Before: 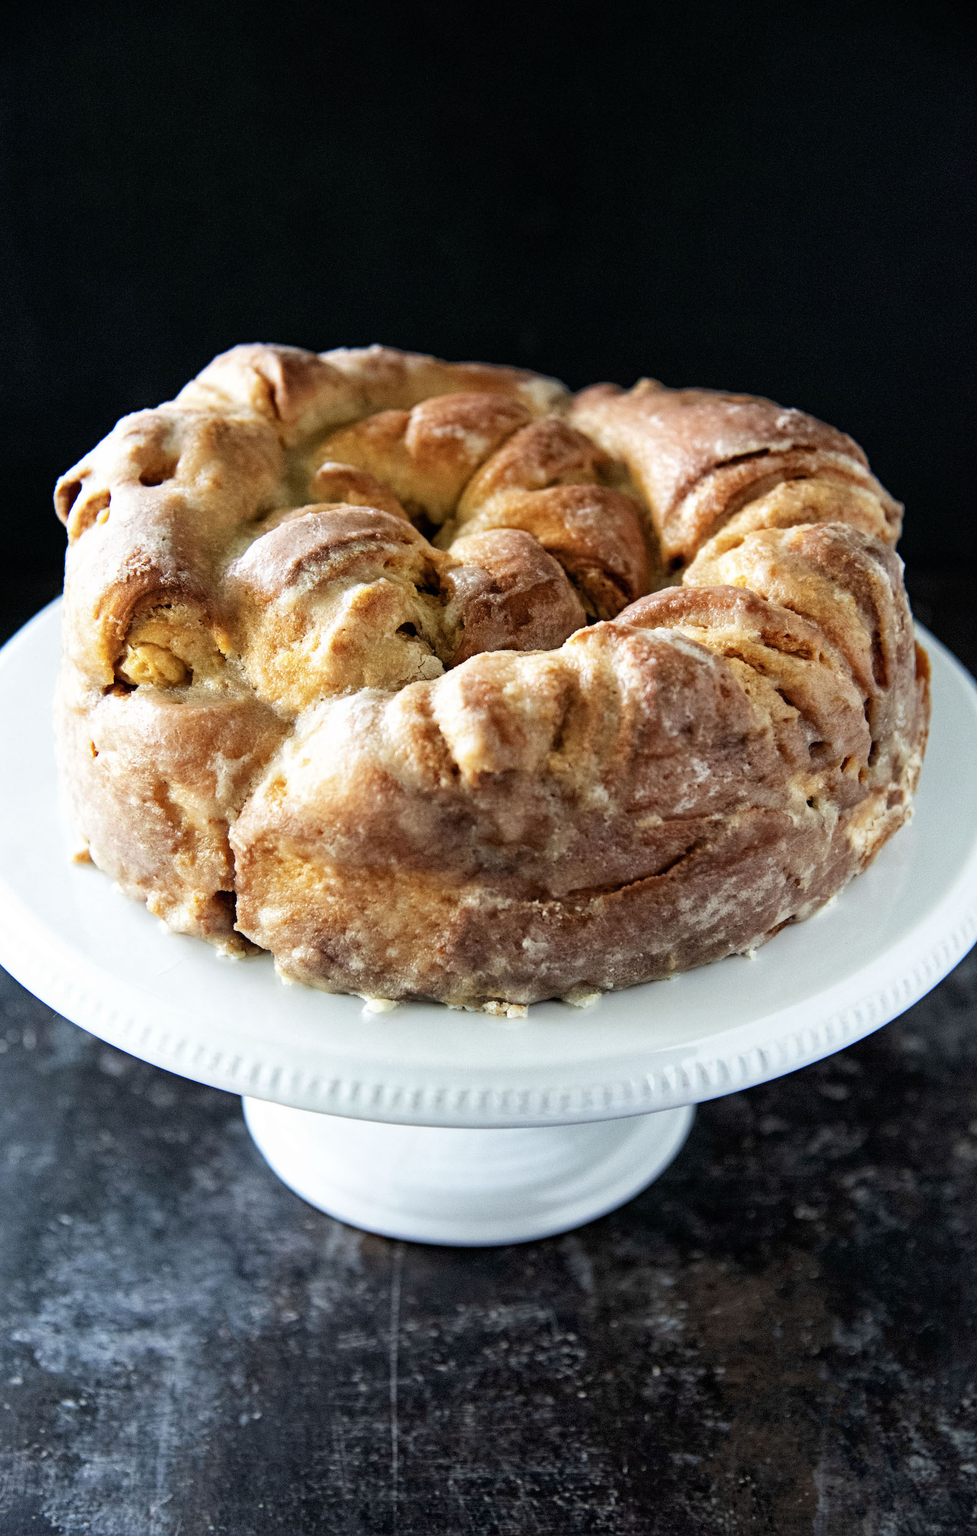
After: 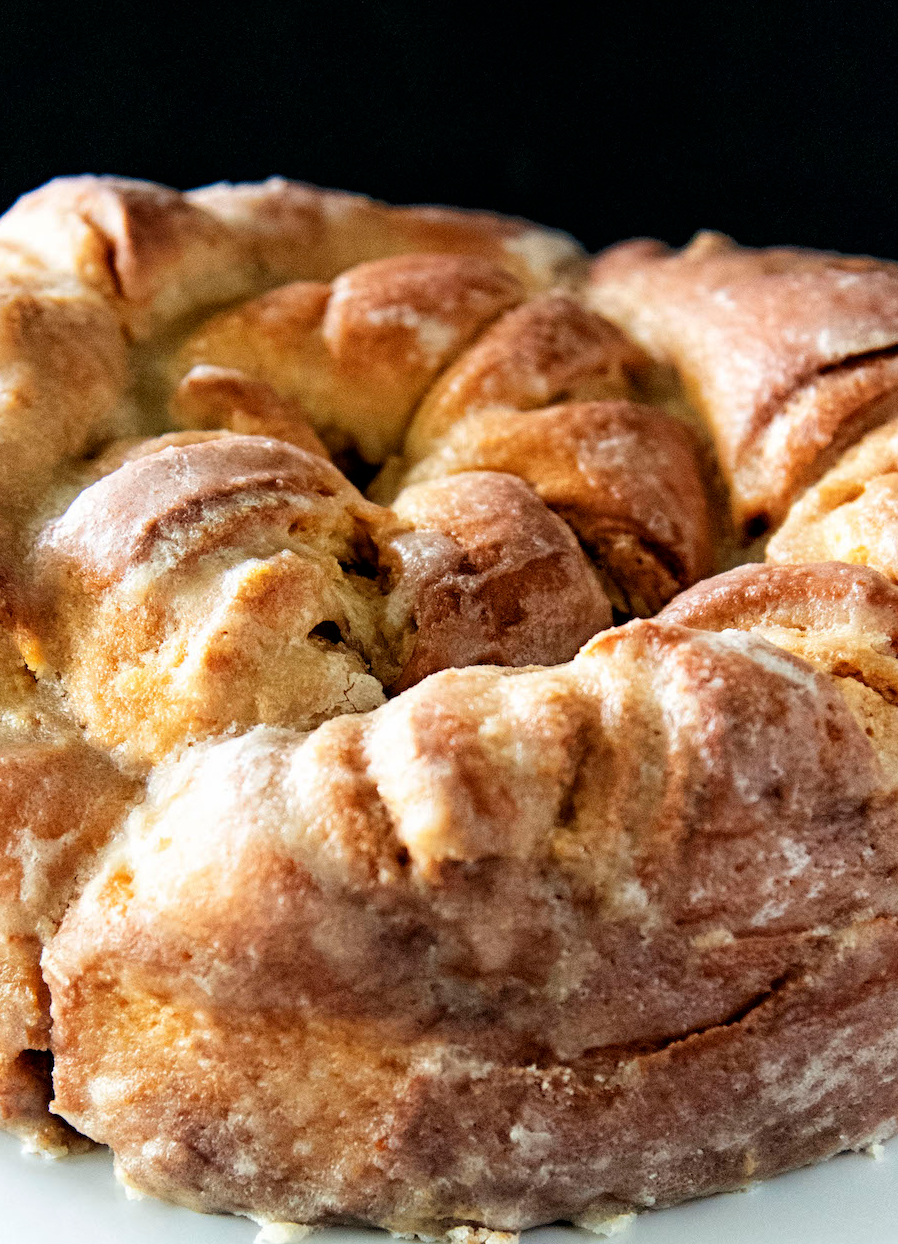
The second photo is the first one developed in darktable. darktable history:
crop: left 20.828%, top 15.216%, right 21.557%, bottom 34.055%
